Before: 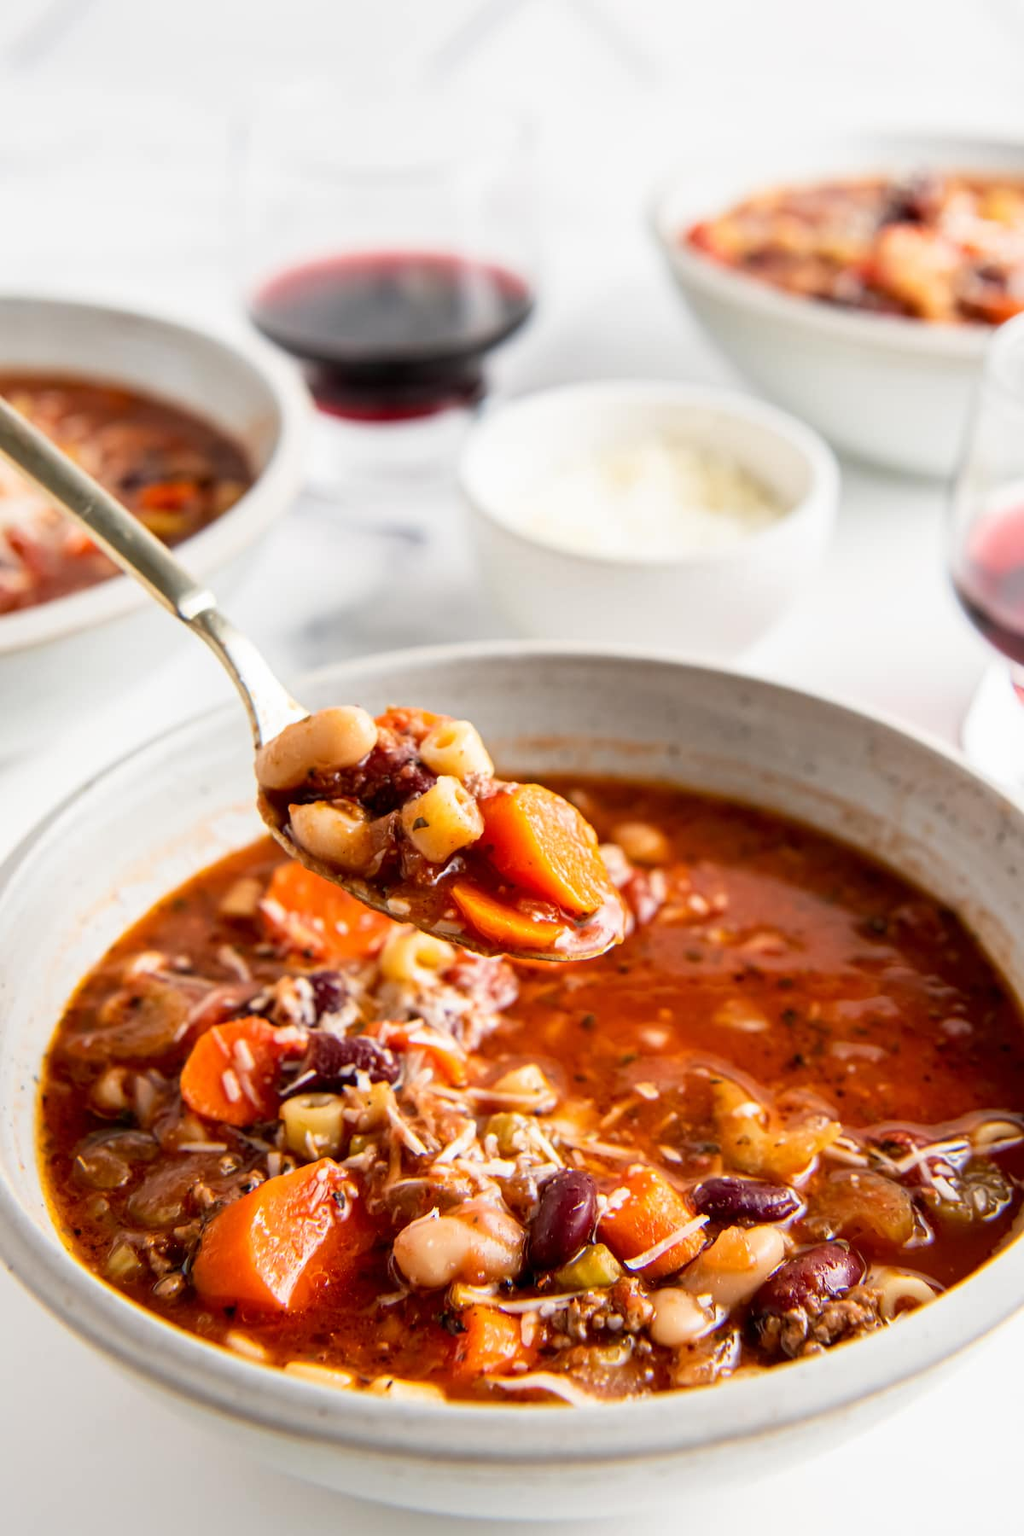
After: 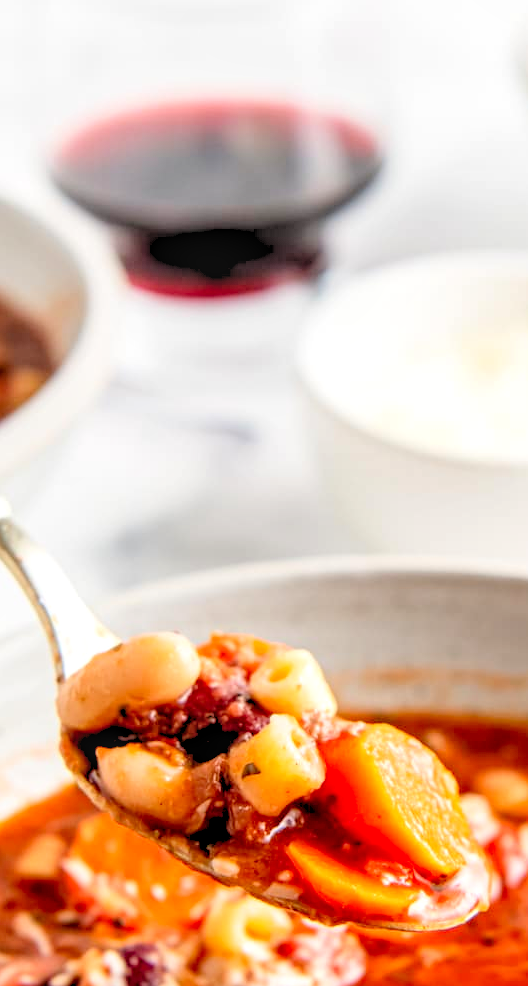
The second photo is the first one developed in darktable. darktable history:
local contrast: on, module defaults
levels: levels [0.093, 0.434, 0.988]
crop: left 20.248%, top 10.86%, right 35.675%, bottom 34.321%
